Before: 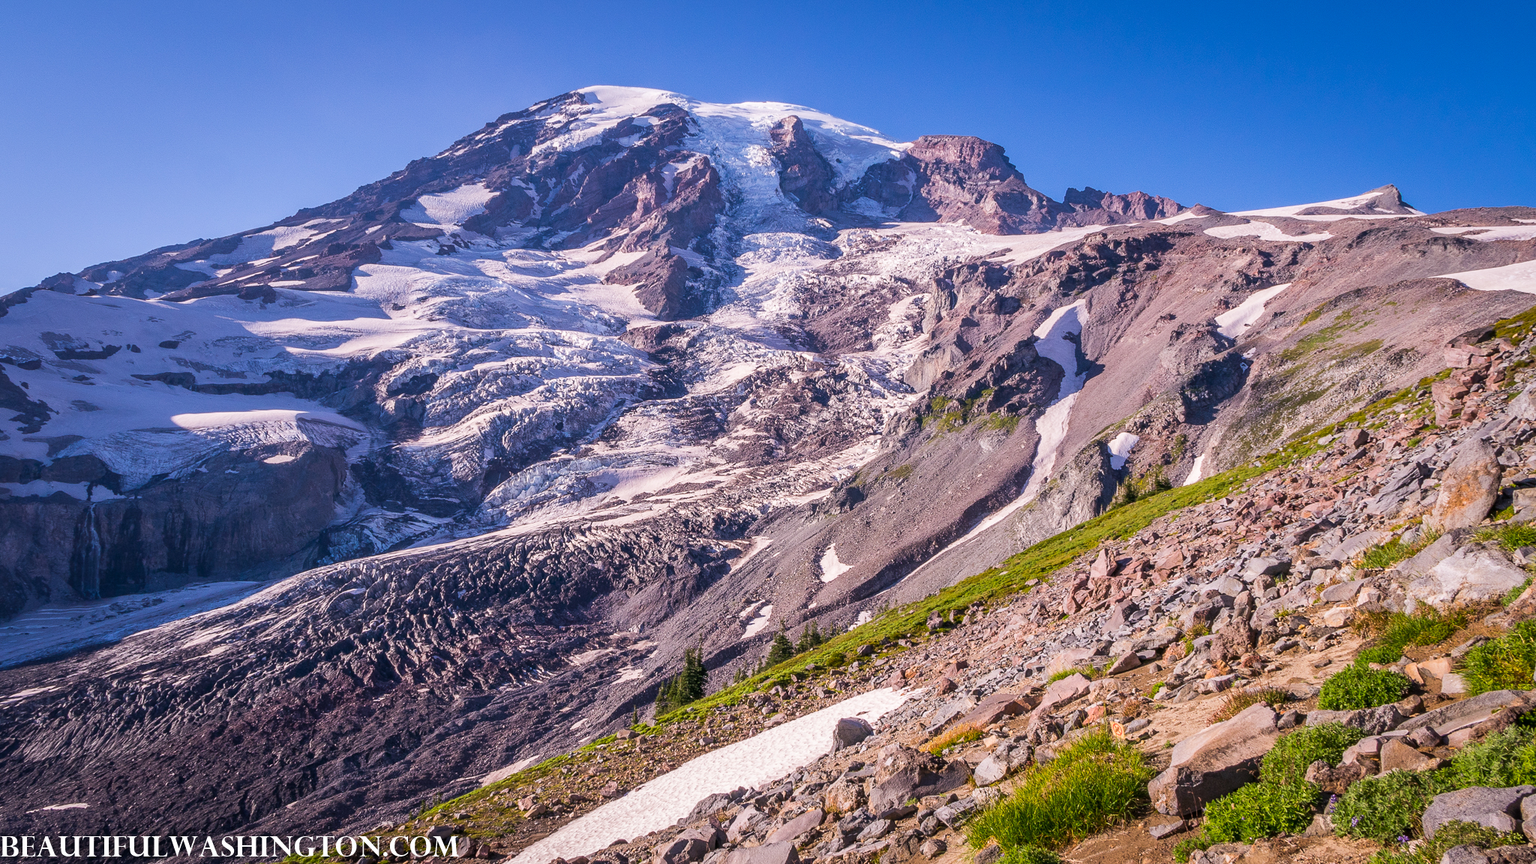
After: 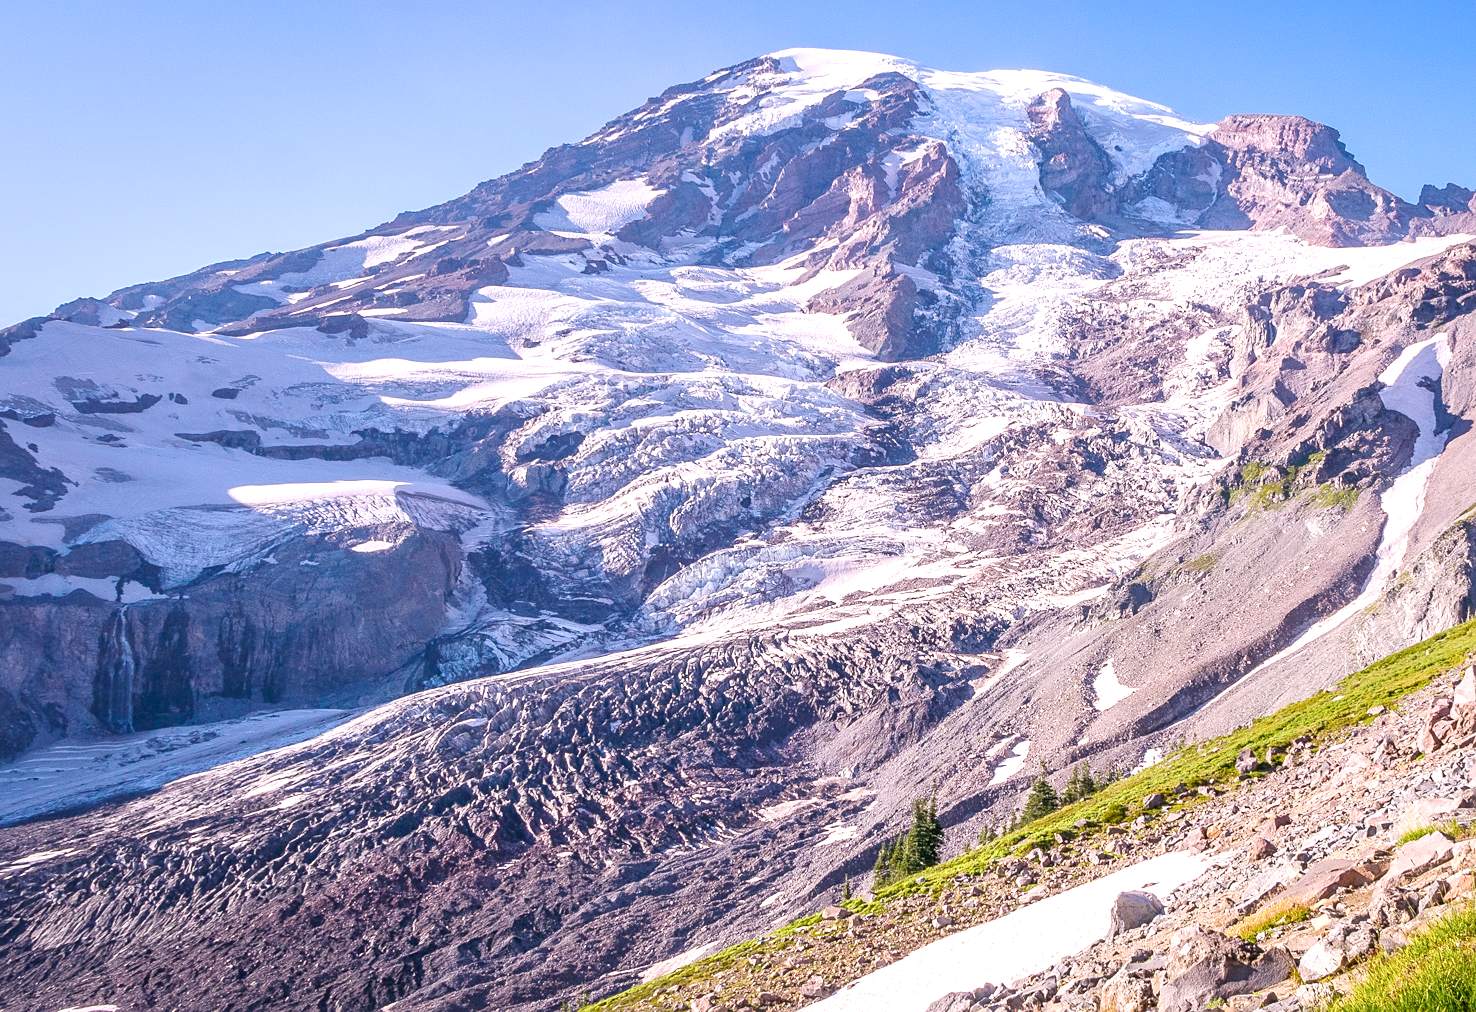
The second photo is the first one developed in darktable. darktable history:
sharpen: amount 0.217
crop: top 5.753%, right 27.902%, bottom 5.678%
exposure: black level correction 0, exposure 0.69 EV, compensate highlight preservation false
base curve: curves: ch0 [(0, 0) (0.158, 0.273) (0.879, 0.895) (1, 1)], exposure shift 0.01, preserve colors none
